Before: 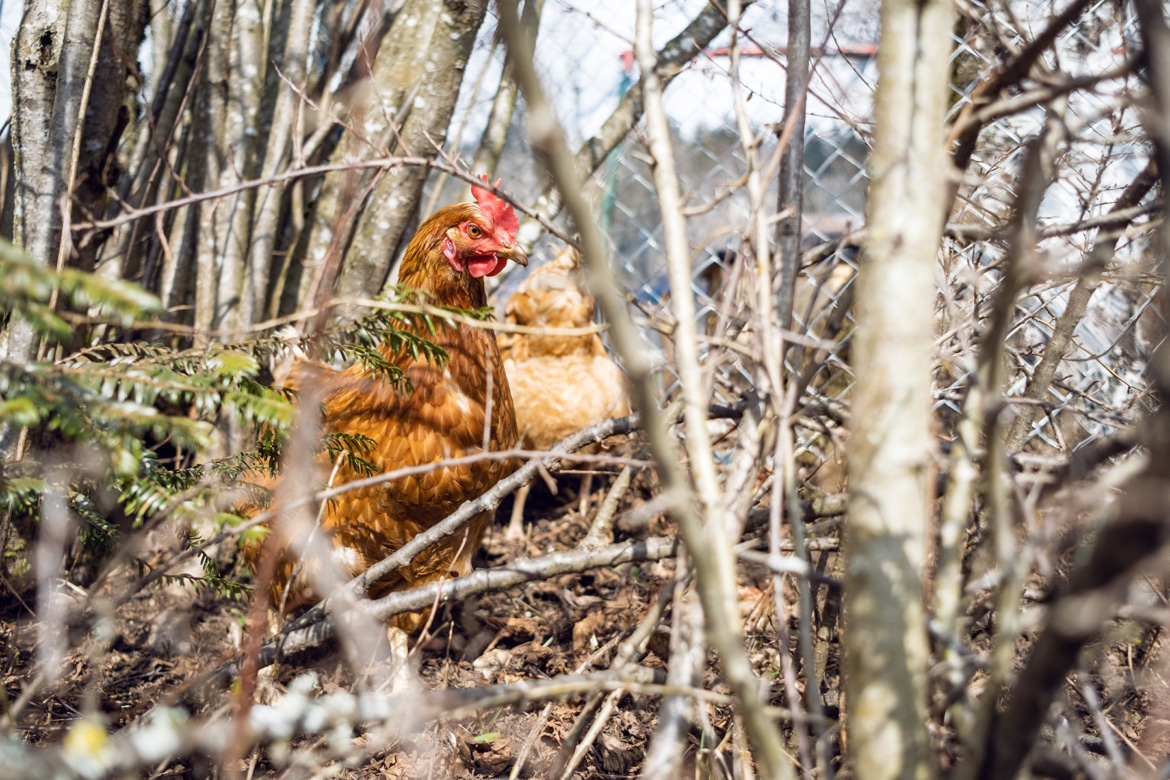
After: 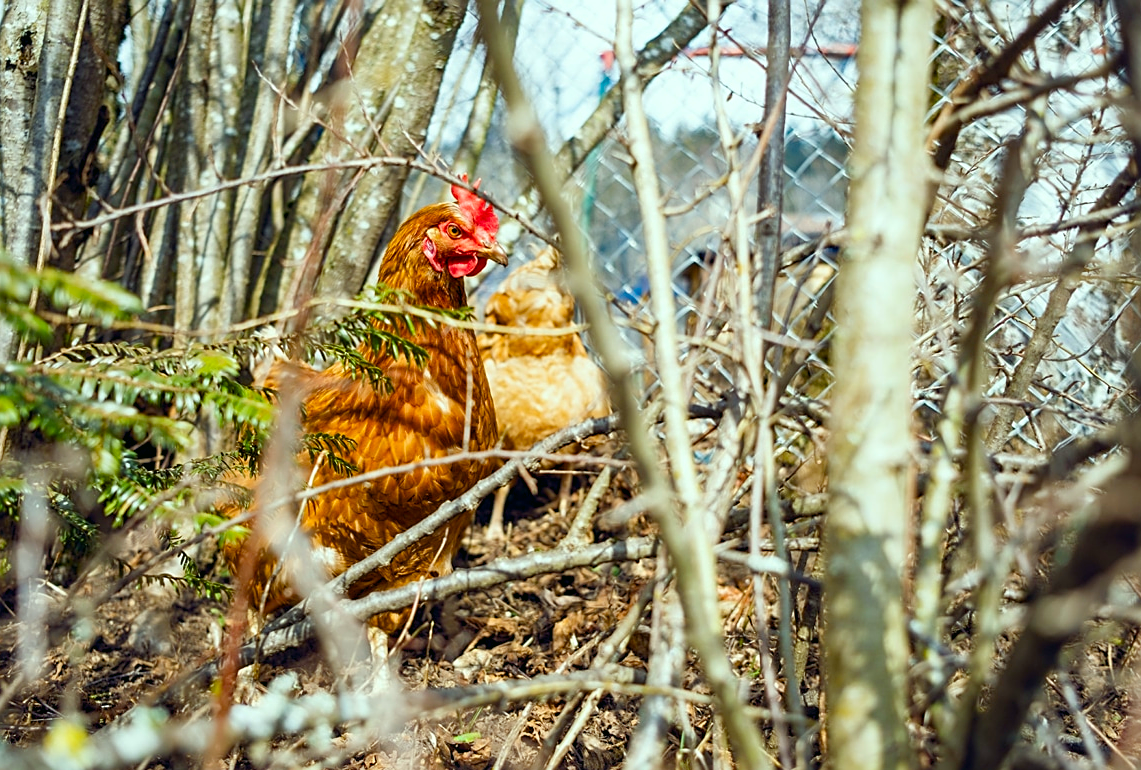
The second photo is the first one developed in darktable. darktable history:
color correction: highlights a* -7.33, highlights b* 1.26, shadows a* -3.55, saturation 1.4
crop and rotate: left 1.774%, right 0.633%, bottom 1.28%
color balance rgb: perceptual saturation grading › global saturation 20%, perceptual saturation grading › highlights -25%, perceptual saturation grading › shadows 25%
sharpen: on, module defaults
